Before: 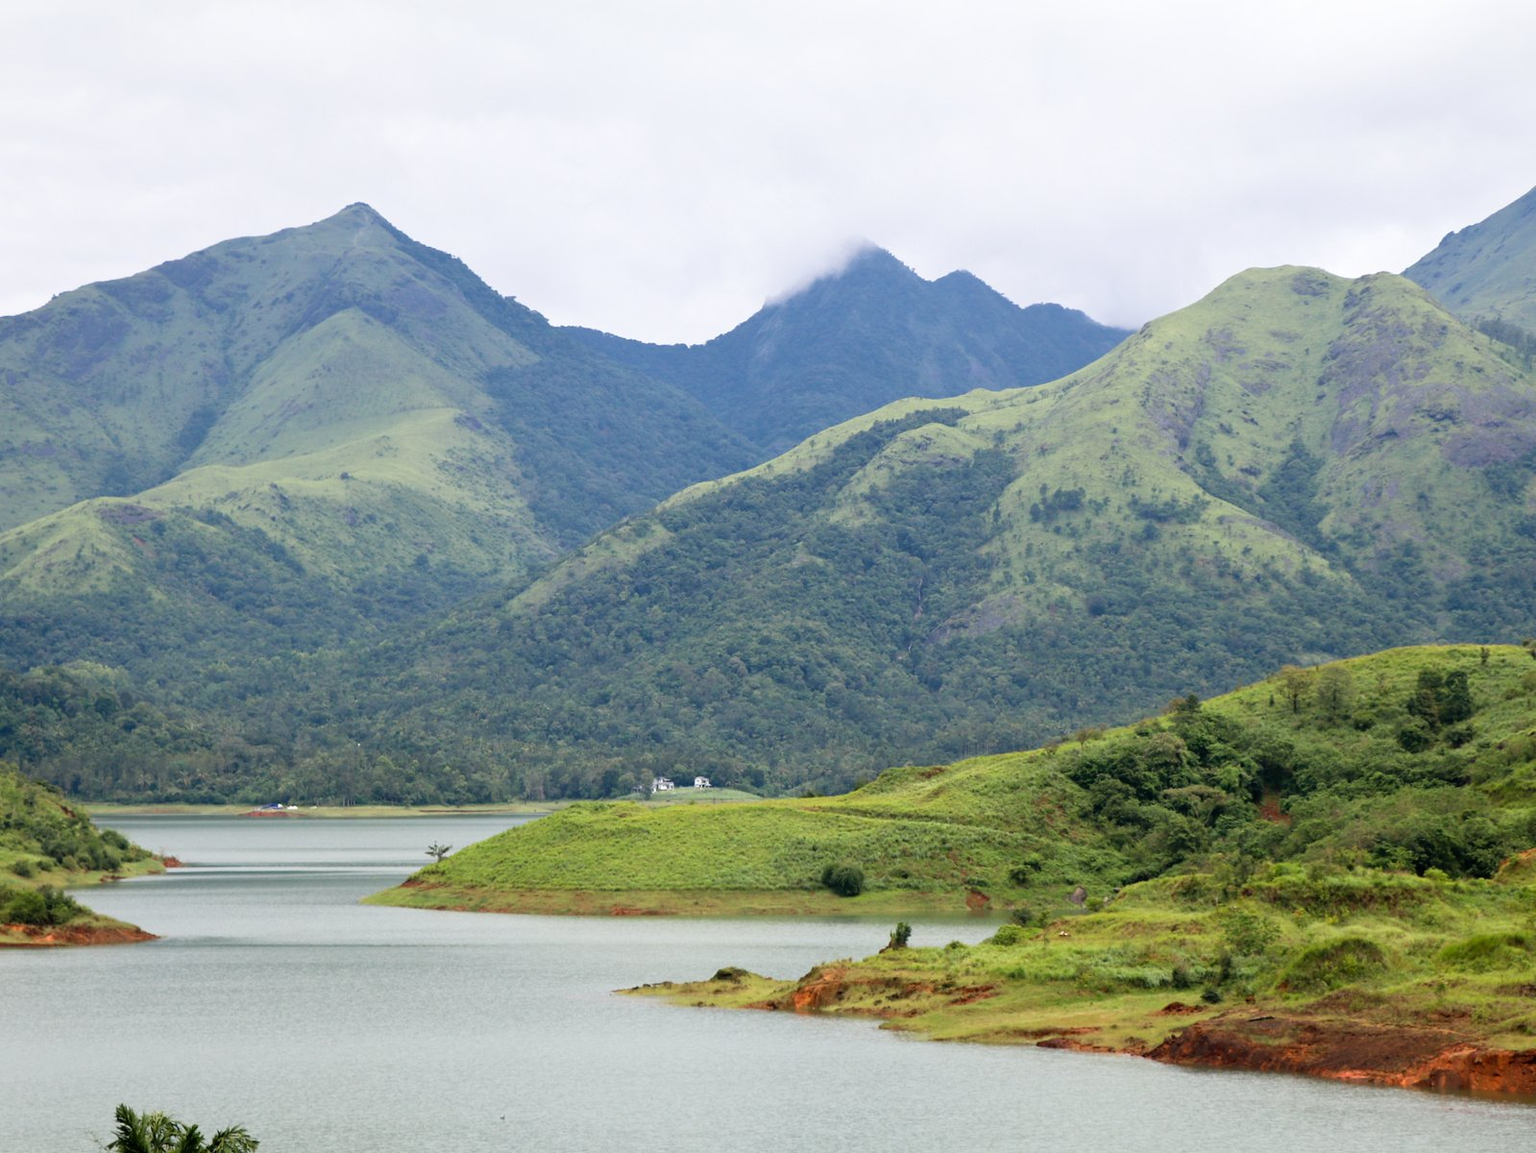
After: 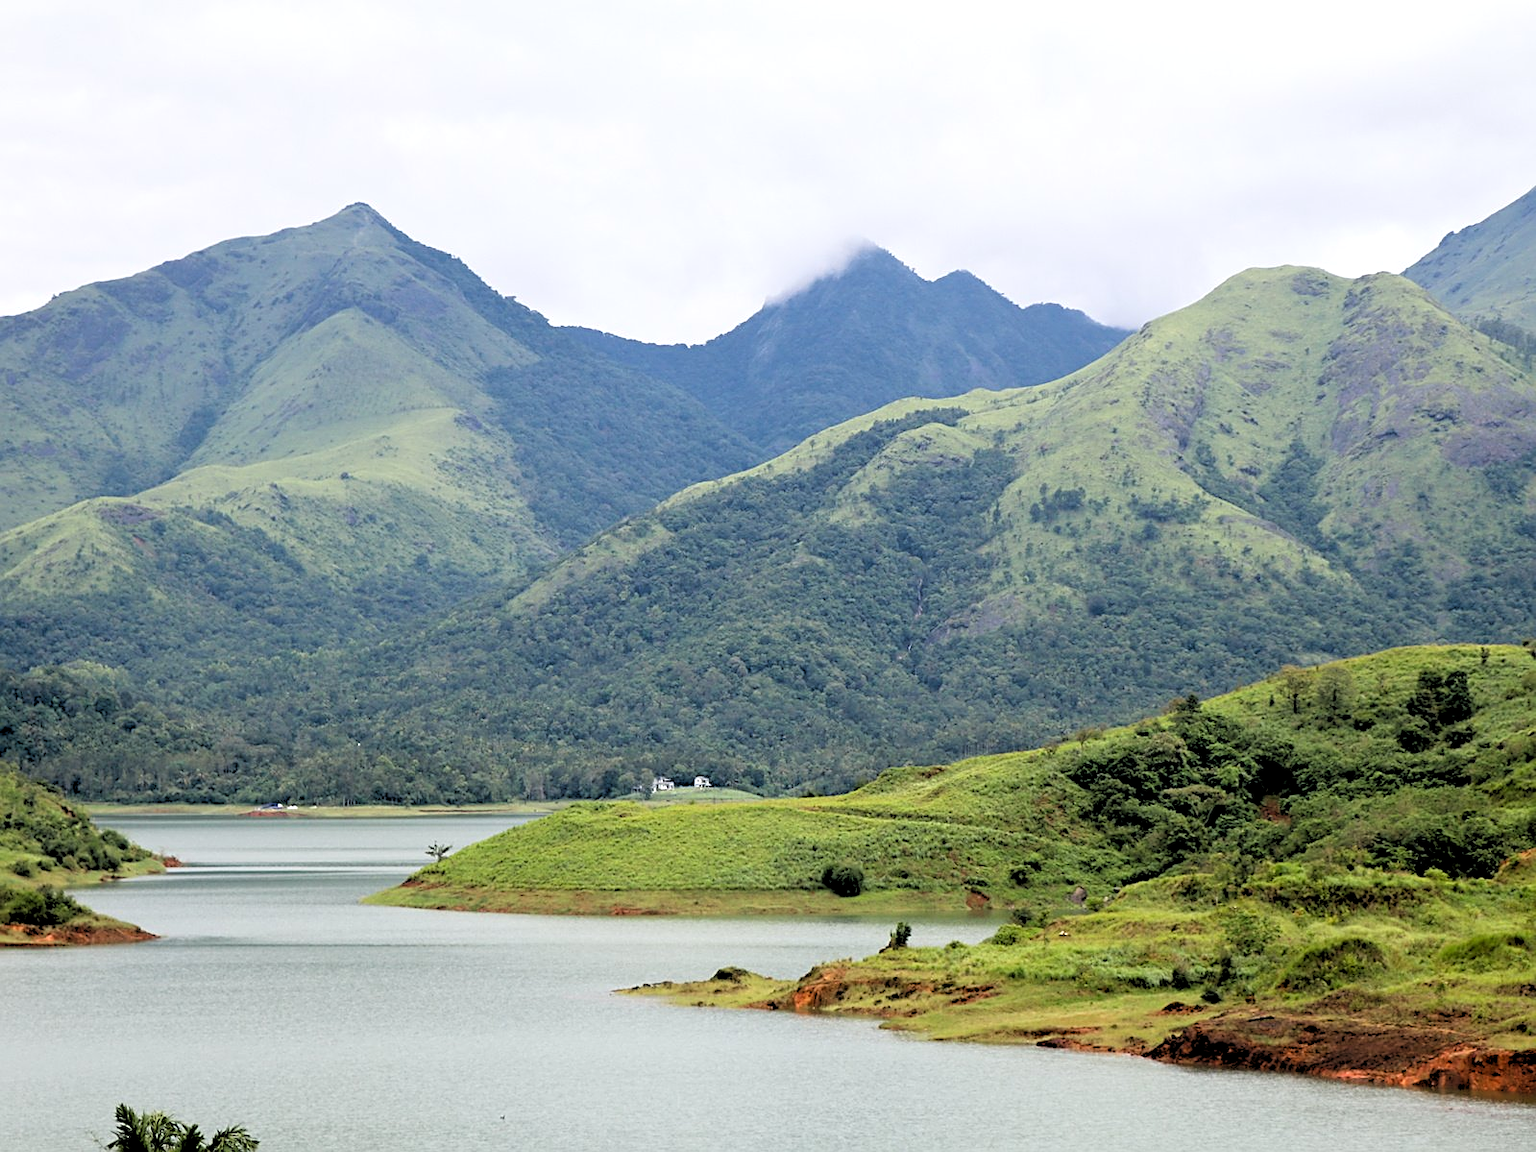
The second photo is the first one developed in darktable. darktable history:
sharpen: on, module defaults
rgb levels: levels [[0.029, 0.461, 0.922], [0, 0.5, 1], [0, 0.5, 1]]
